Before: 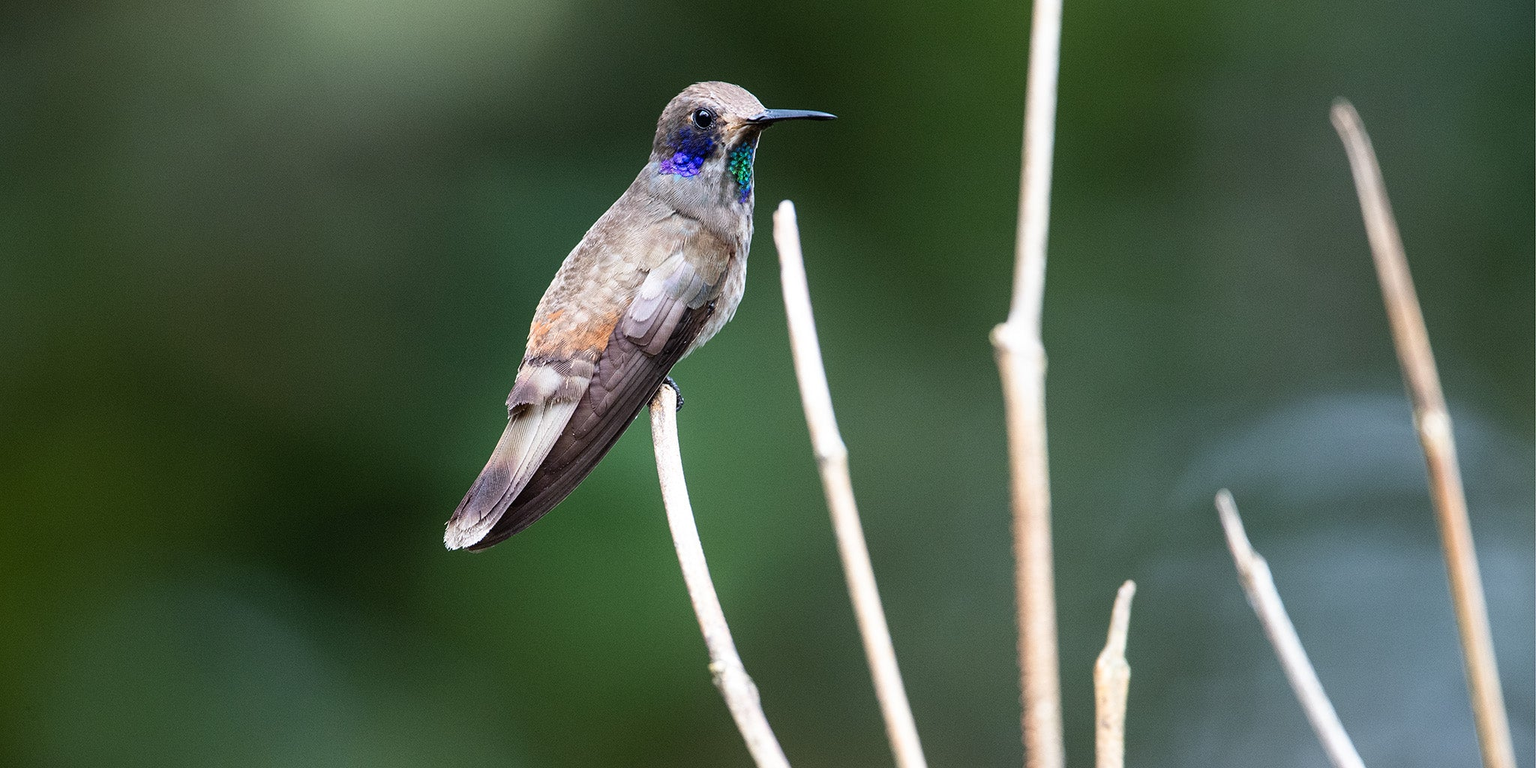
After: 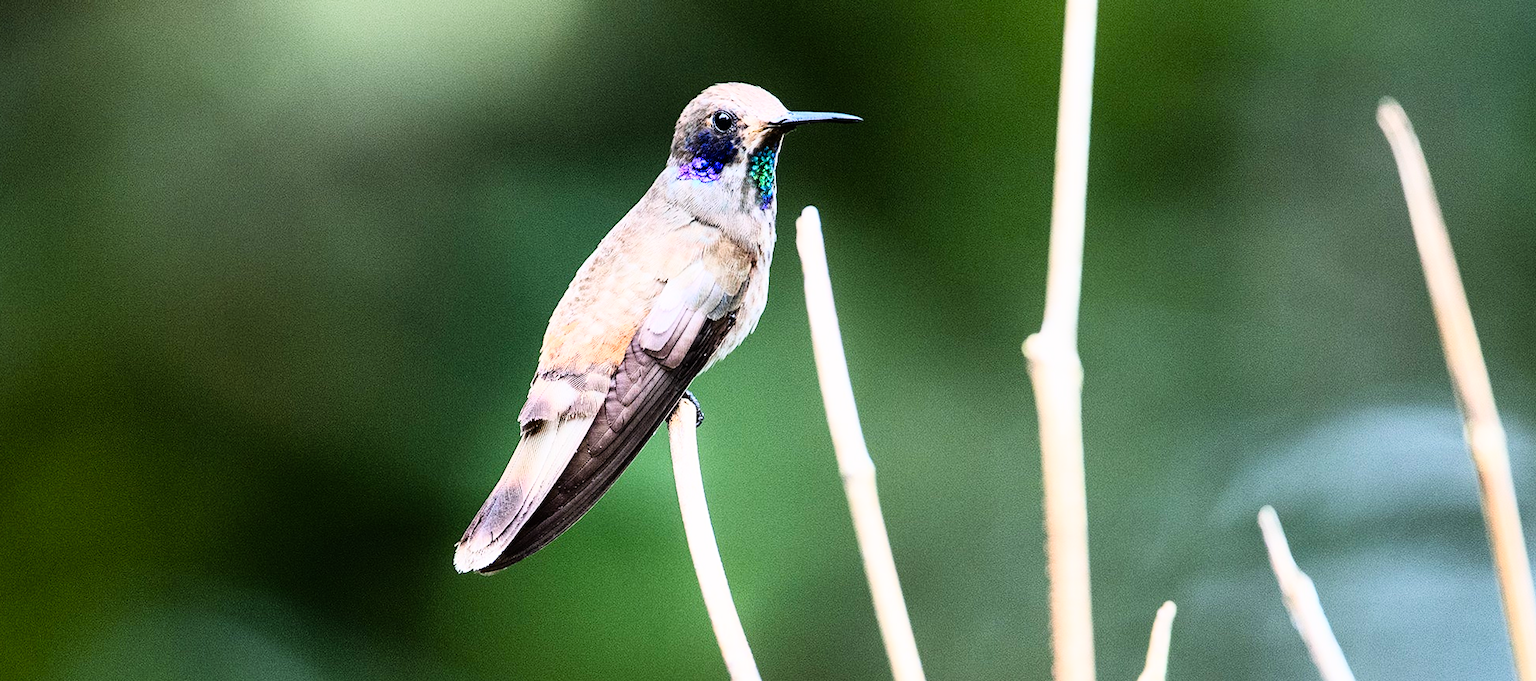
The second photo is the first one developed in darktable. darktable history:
crop and rotate: angle 0.2°, left 0.275%, right 3.127%, bottom 14.18%
shadows and highlights: shadows 25, highlights -48, soften with gaussian
rgb curve: curves: ch0 [(0, 0) (0.21, 0.15) (0.24, 0.21) (0.5, 0.75) (0.75, 0.96) (0.89, 0.99) (1, 1)]; ch1 [(0, 0.02) (0.21, 0.13) (0.25, 0.2) (0.5, 0.67) (0.75, 0.9) (0.89, 0.97) (1, 1)]; ch2 [(0, 0.02) (0.21, 0.13) (0.25, 0.2) (0.5, 0.67) (0.75, 0.9) (0.89, 0.97) (1, 1)], compensate middle gray true
color balance rgb: shadows lift › chroma 1%, shadows lift › hue 113°, highlights gain › chroma 0.2%, highlights gain › hue 333°, perceptual saturation grading › global saturation 20%, perceptual saturation grading › highlights -50%, perceptual saturation grading › shadows 25%, contrast -10%
